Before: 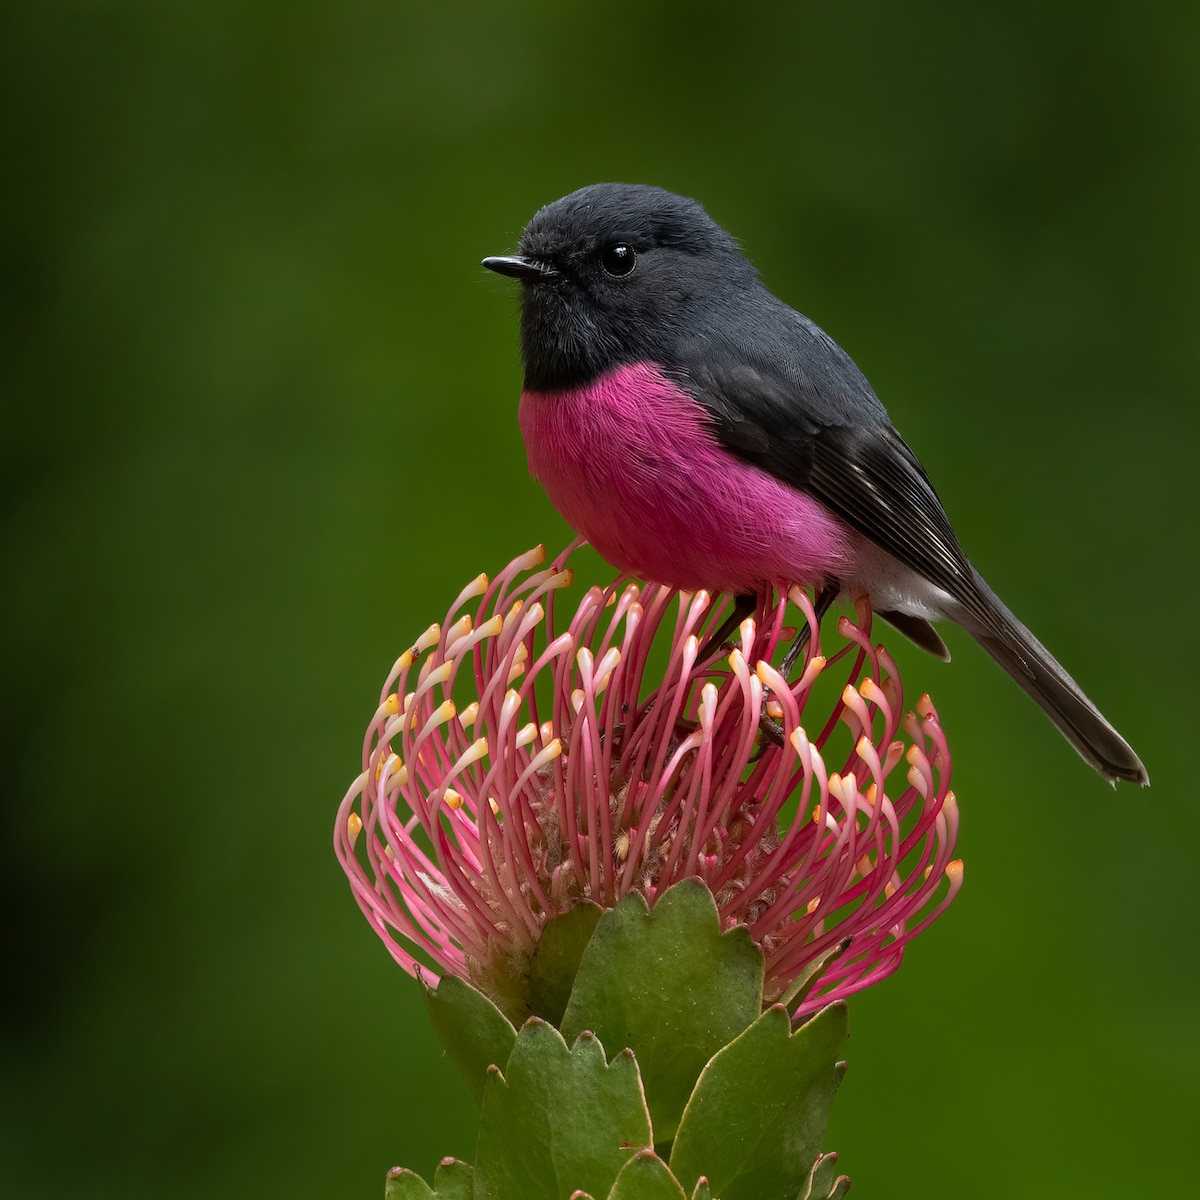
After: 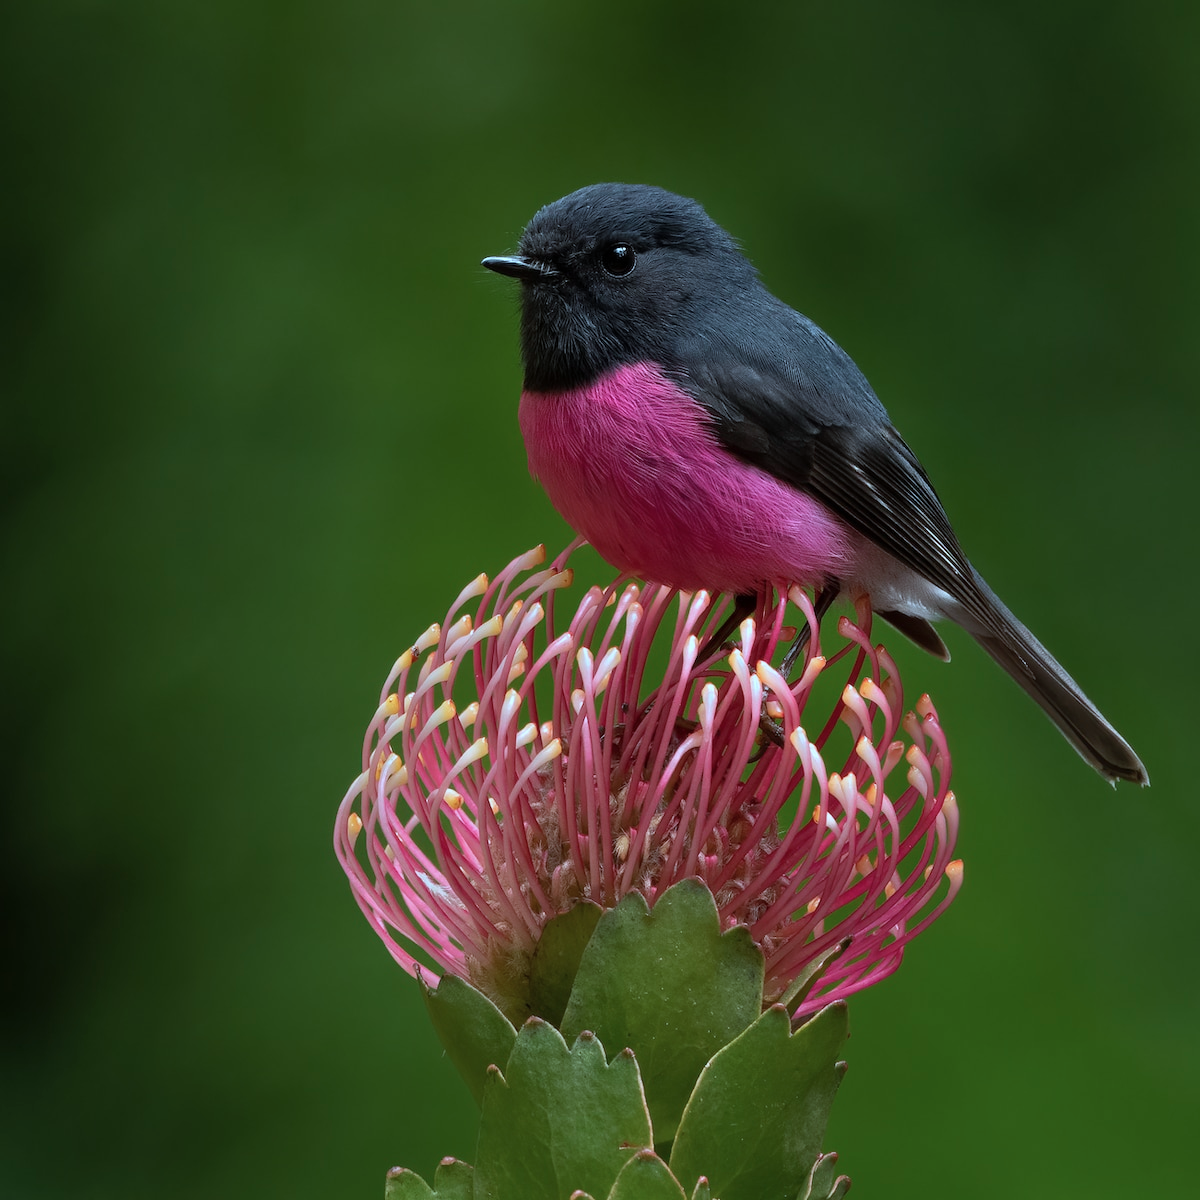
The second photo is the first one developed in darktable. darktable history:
color correction: highlights a* -9.72, highlights b* -21.7
